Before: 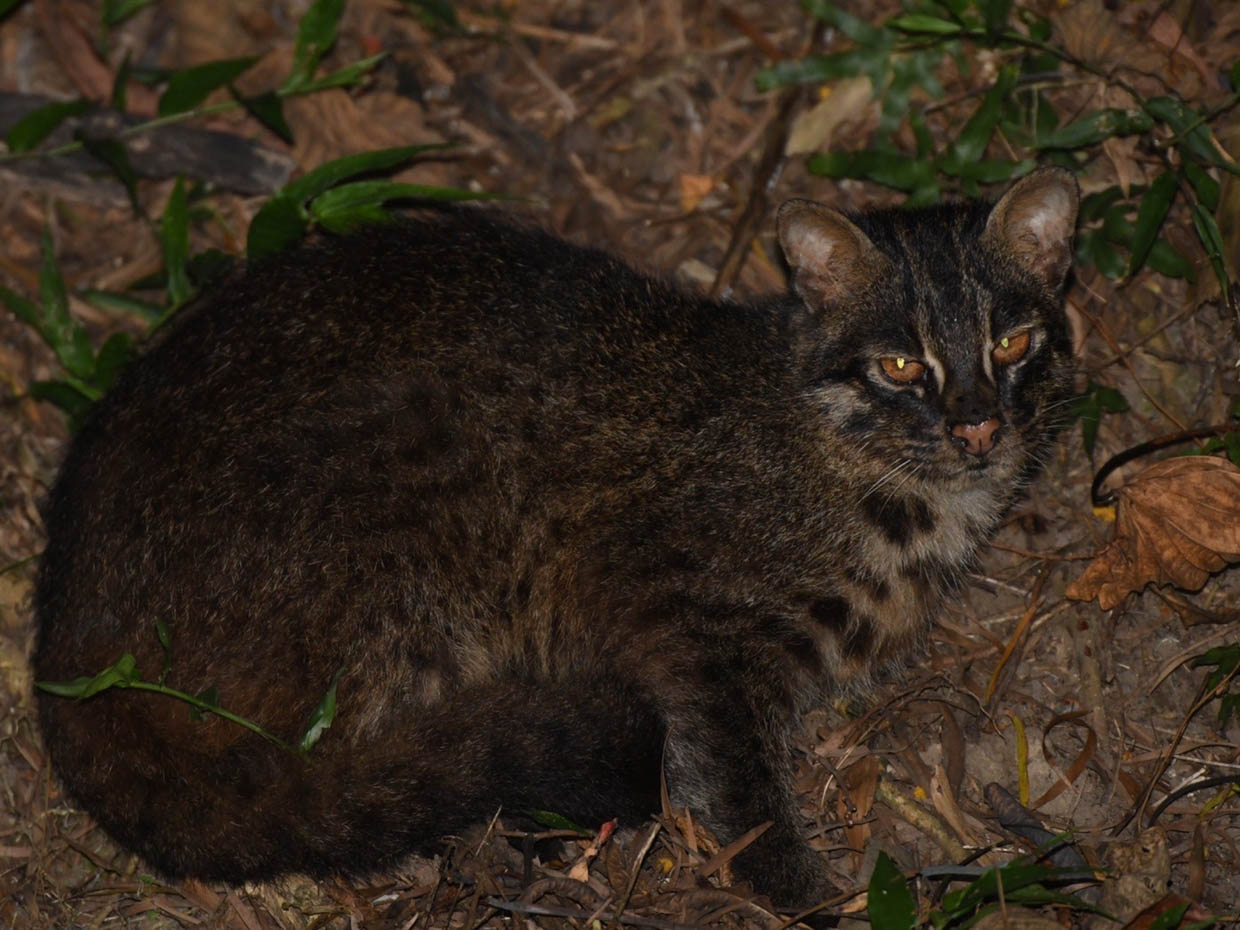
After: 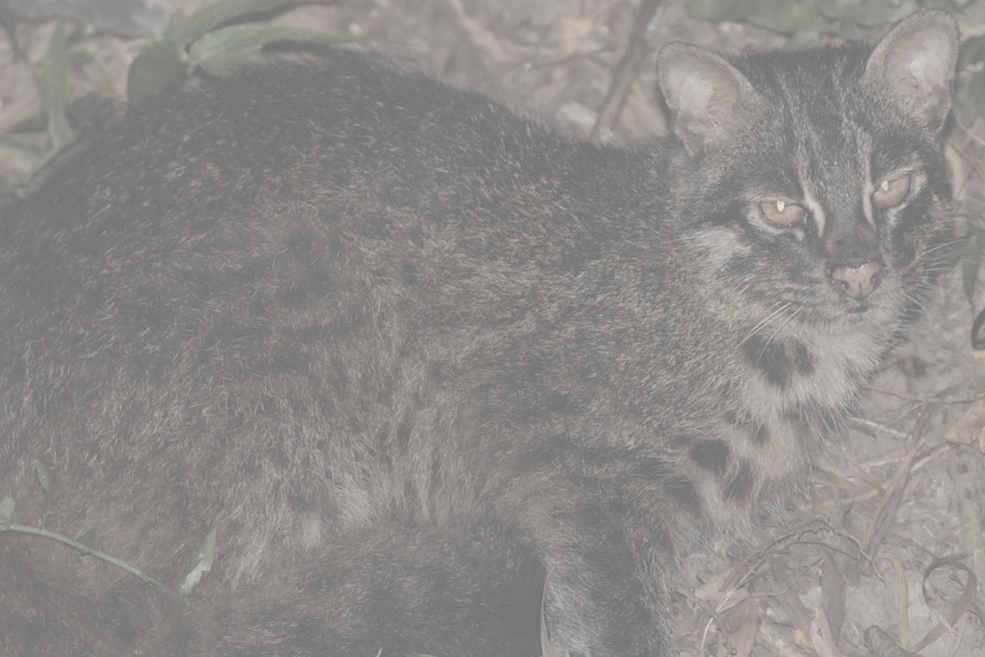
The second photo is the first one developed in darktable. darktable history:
crop: left 9.712%, top 16.928%, right 10.845%, bottom 12.332%
contrast brightness saturation: contrast -0.32, brightness 0.75, saturation -0.78
